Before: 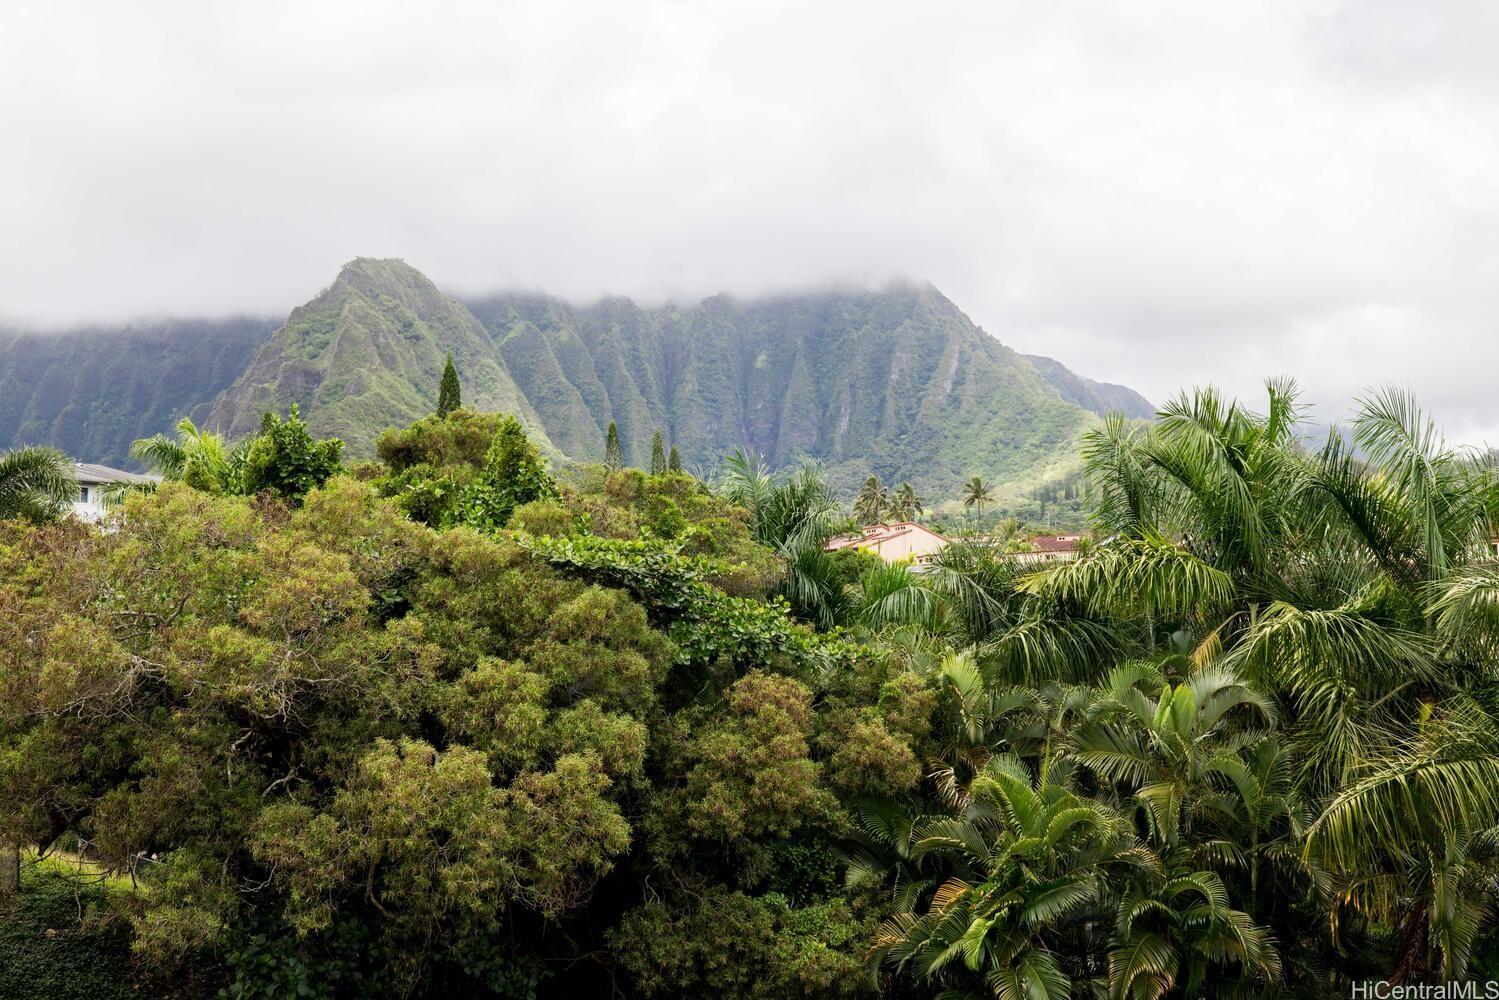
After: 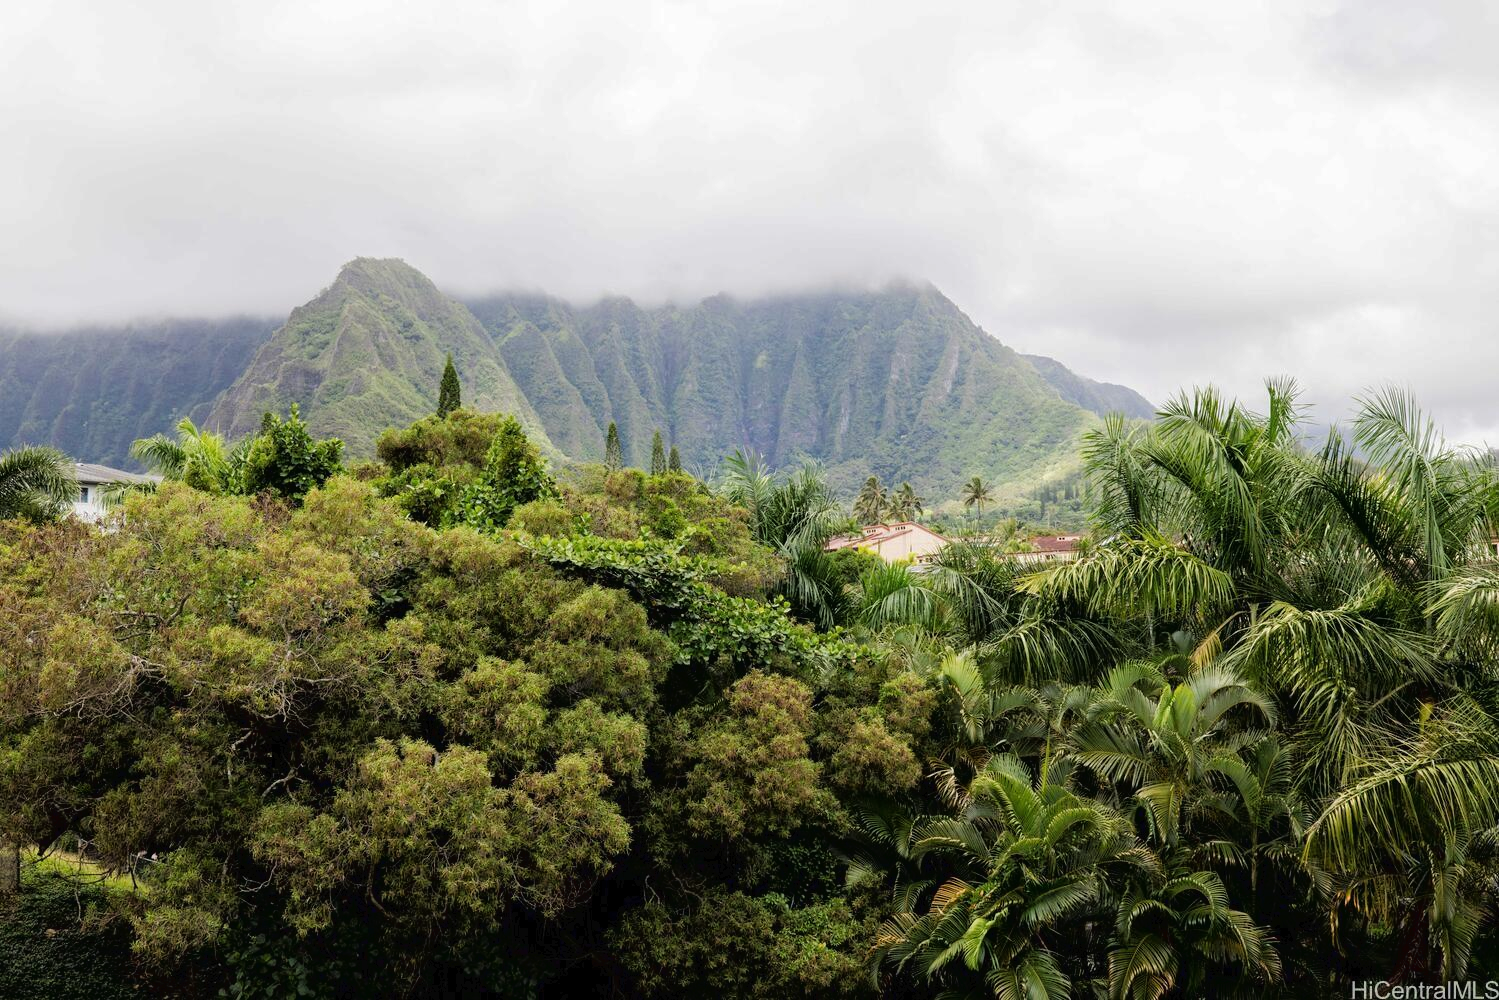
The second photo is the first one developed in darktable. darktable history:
tone curve: curves: ch0 [(0, 0) (0.003, 0.018) (0.011, 0.019) (0.025, 0.02) (0.044, 0.024) (0.069, 0.034) (0.1, 0.049) (0.136, 0.082) (0.177, 0.136) (0.224, 0.196) (0.277, 0.263) (0.335, 0.329) (0.399, 0.401) (0.468, 0.473) (0.543, 0.546) (0.623, 0.625) (0.709, 0.698) (0.801, 0.779) (0.898, 0.867) (1, 1)], color space Lab, linked channels, preserve colors none
